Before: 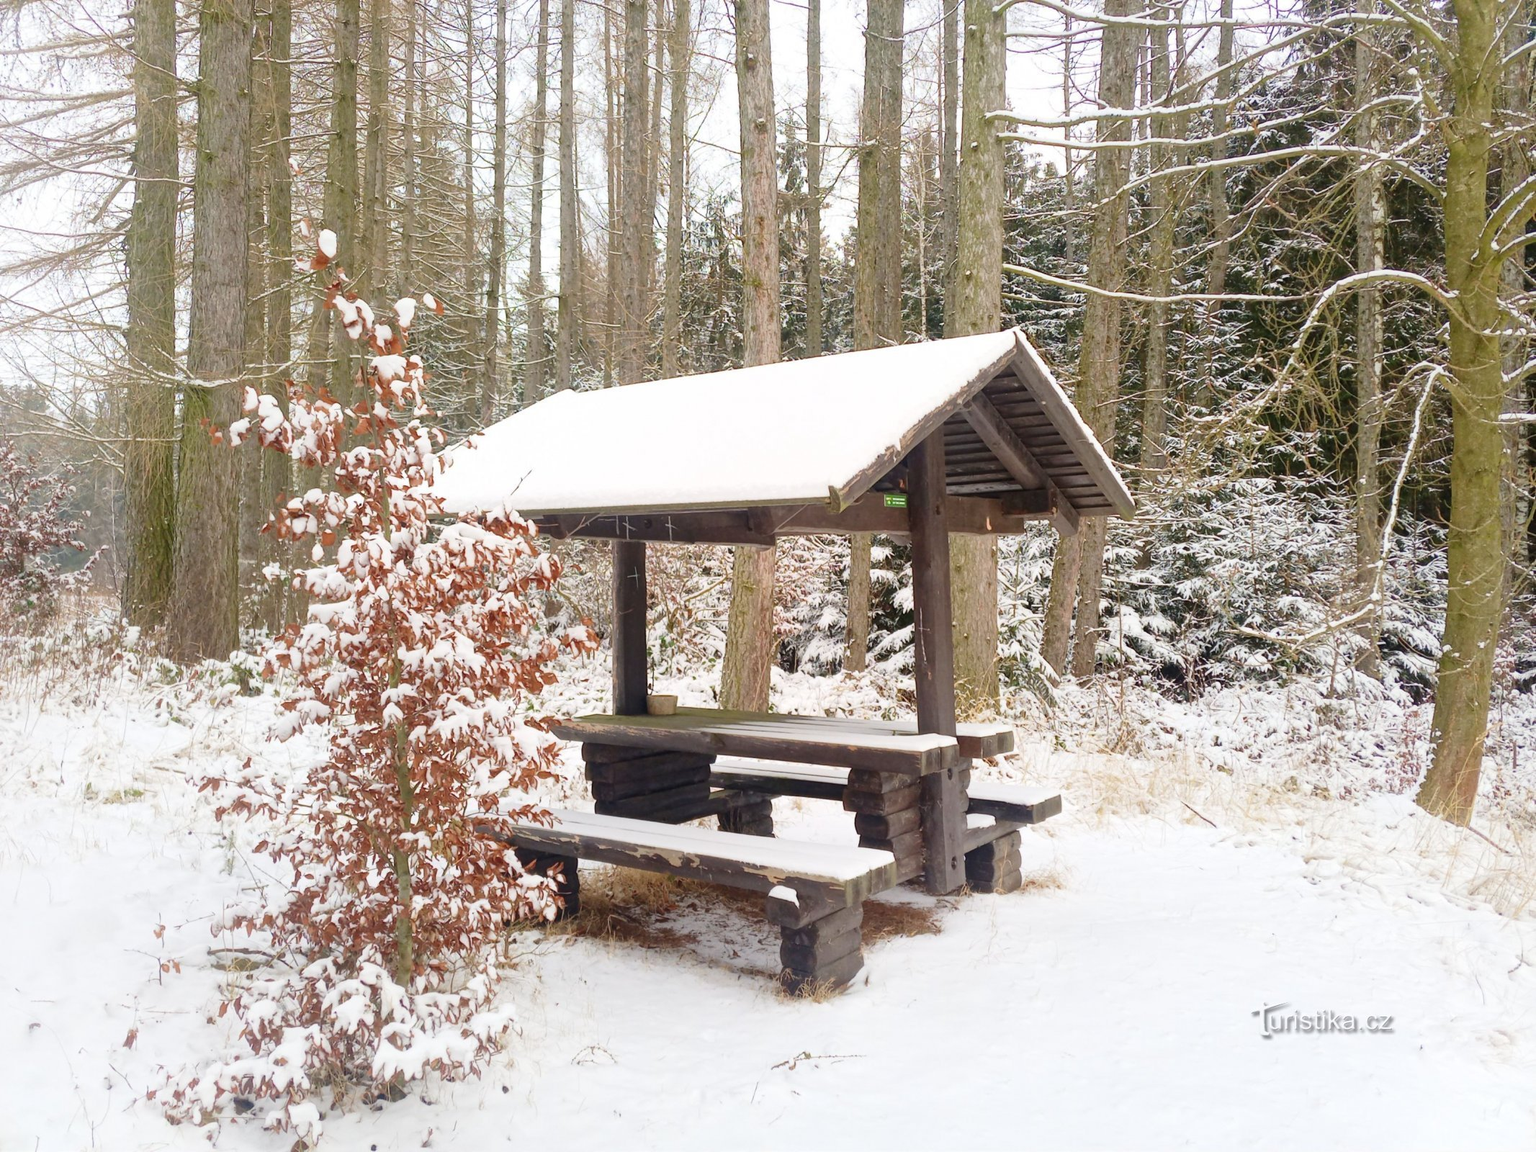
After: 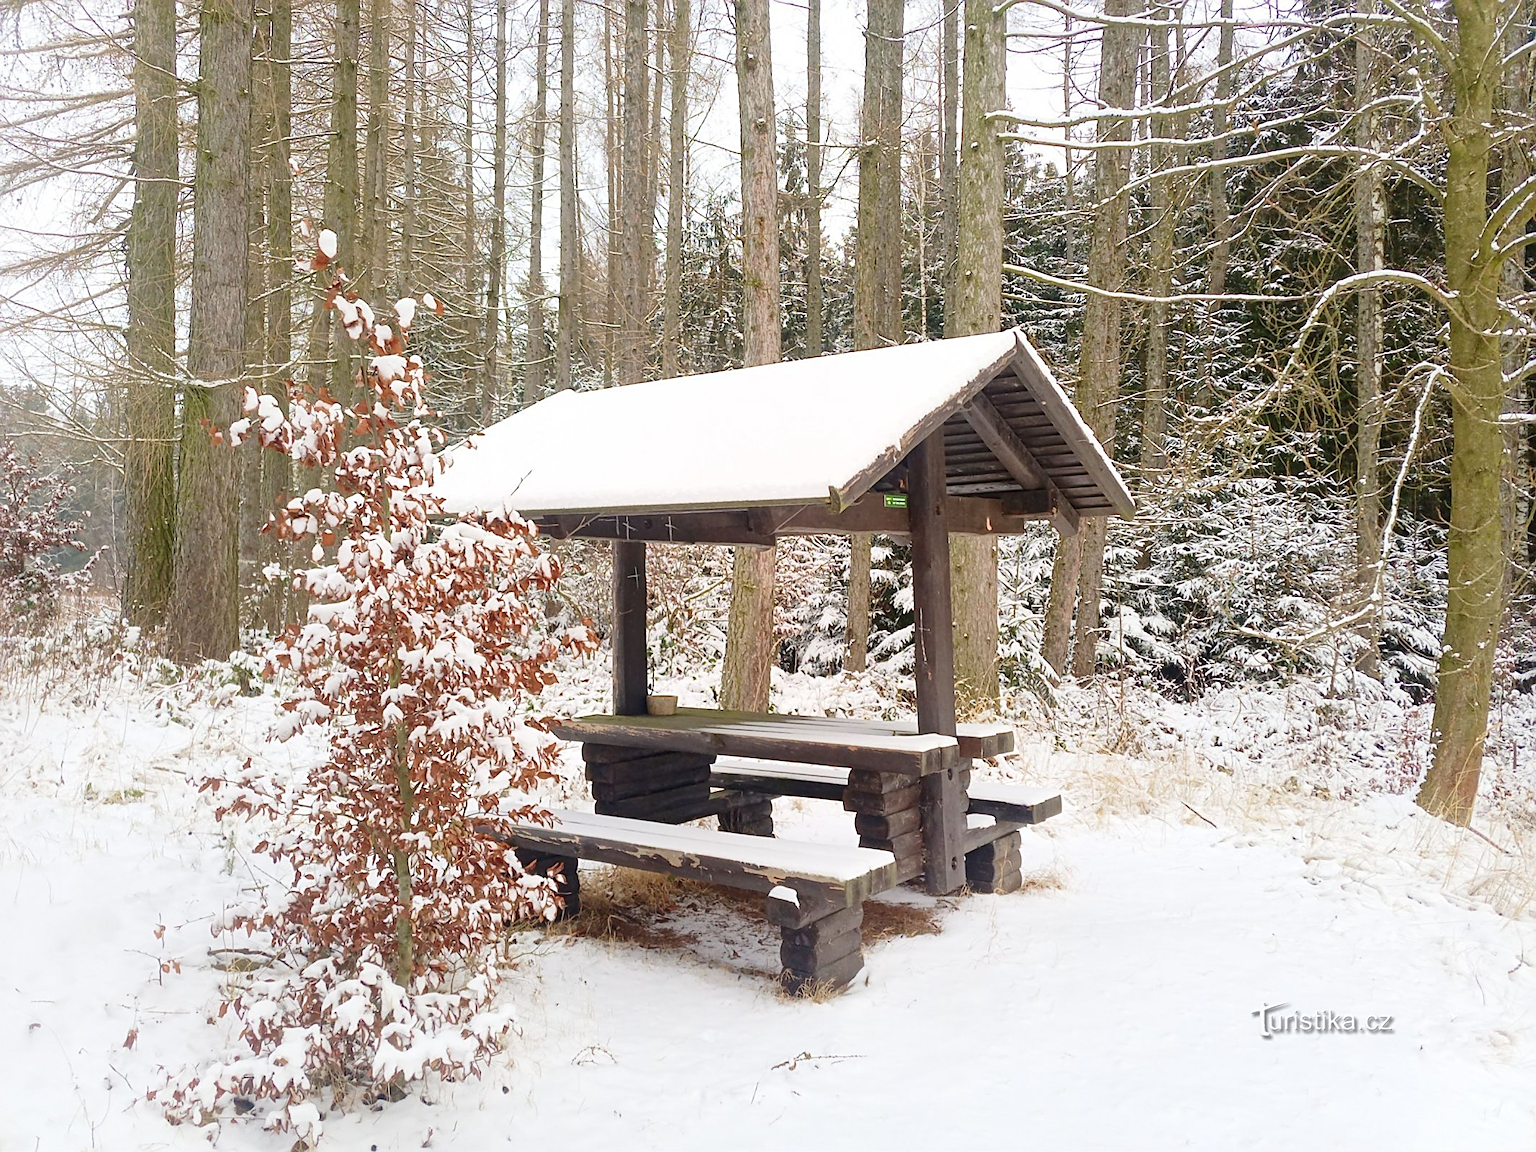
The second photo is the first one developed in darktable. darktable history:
sharpen: amount 0.575
